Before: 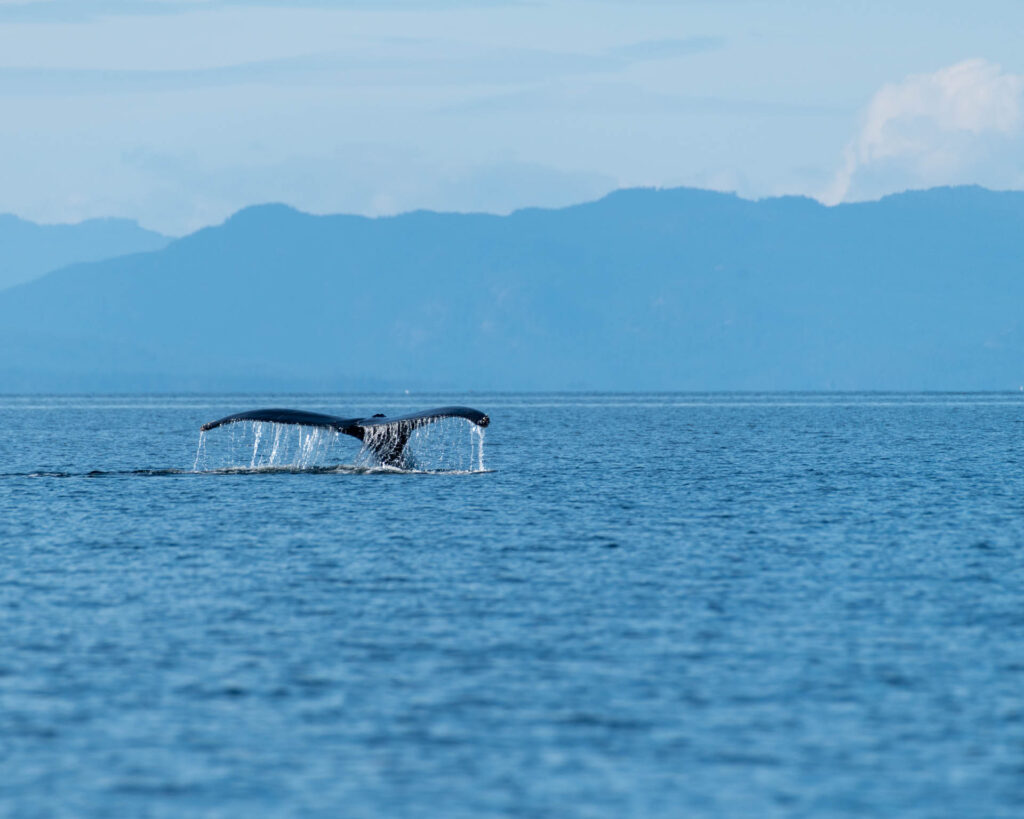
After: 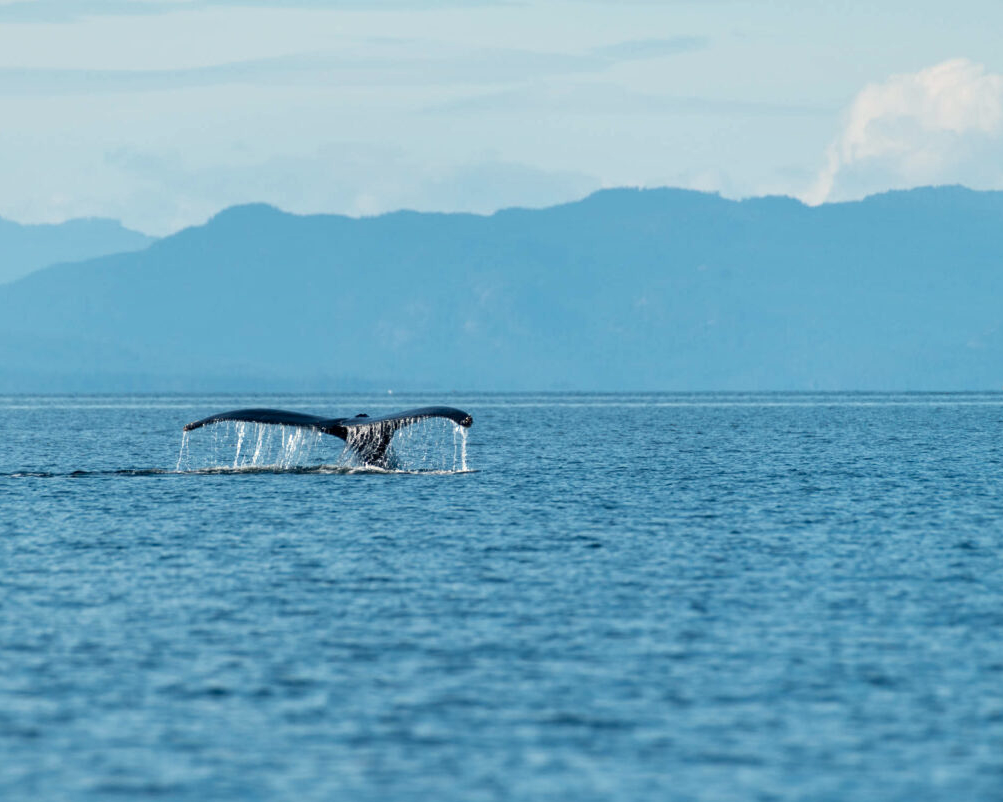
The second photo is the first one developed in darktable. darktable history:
crop: left 1.743%, right 0.268%, bottom 2.011%
exposure: exposure 0.15 EV, compensate highlight preservation false
white balance: red 1.045, blue 0.932
local contrast: mode bilateral grid, contrast 20, coarseness 50, detail 120%, midtone range 0.2
